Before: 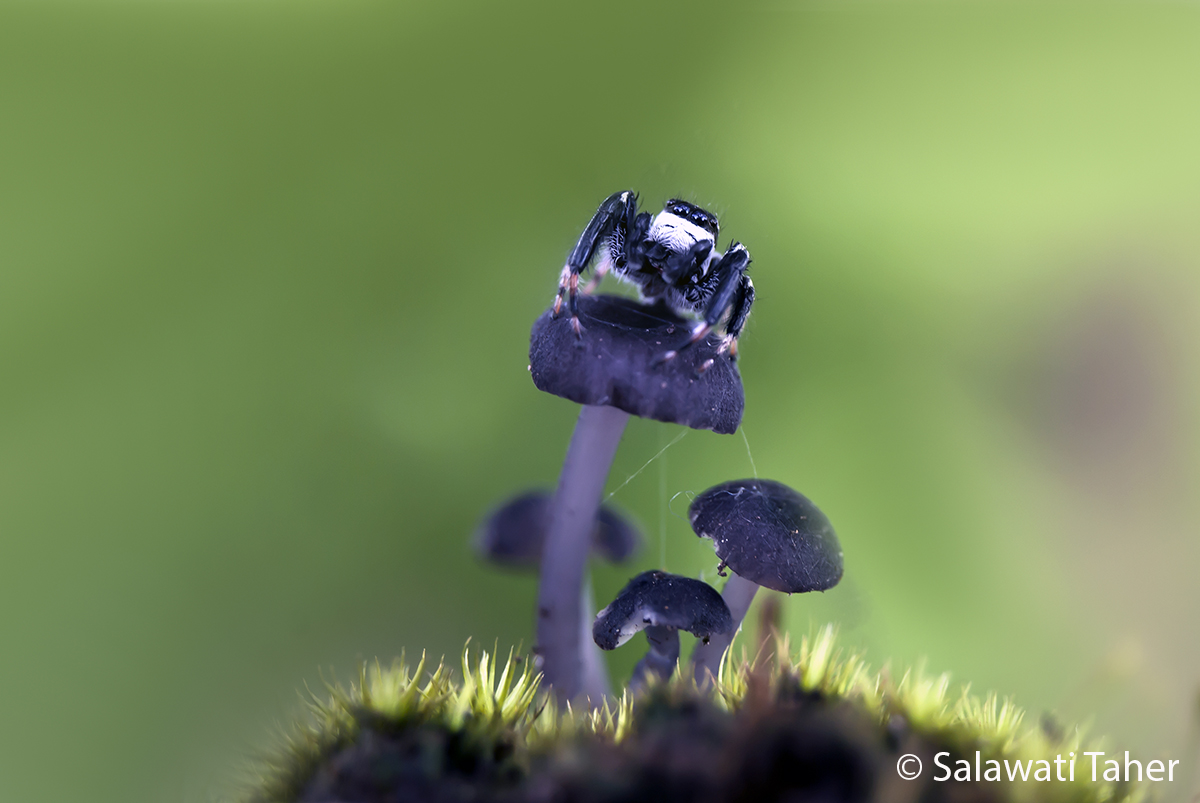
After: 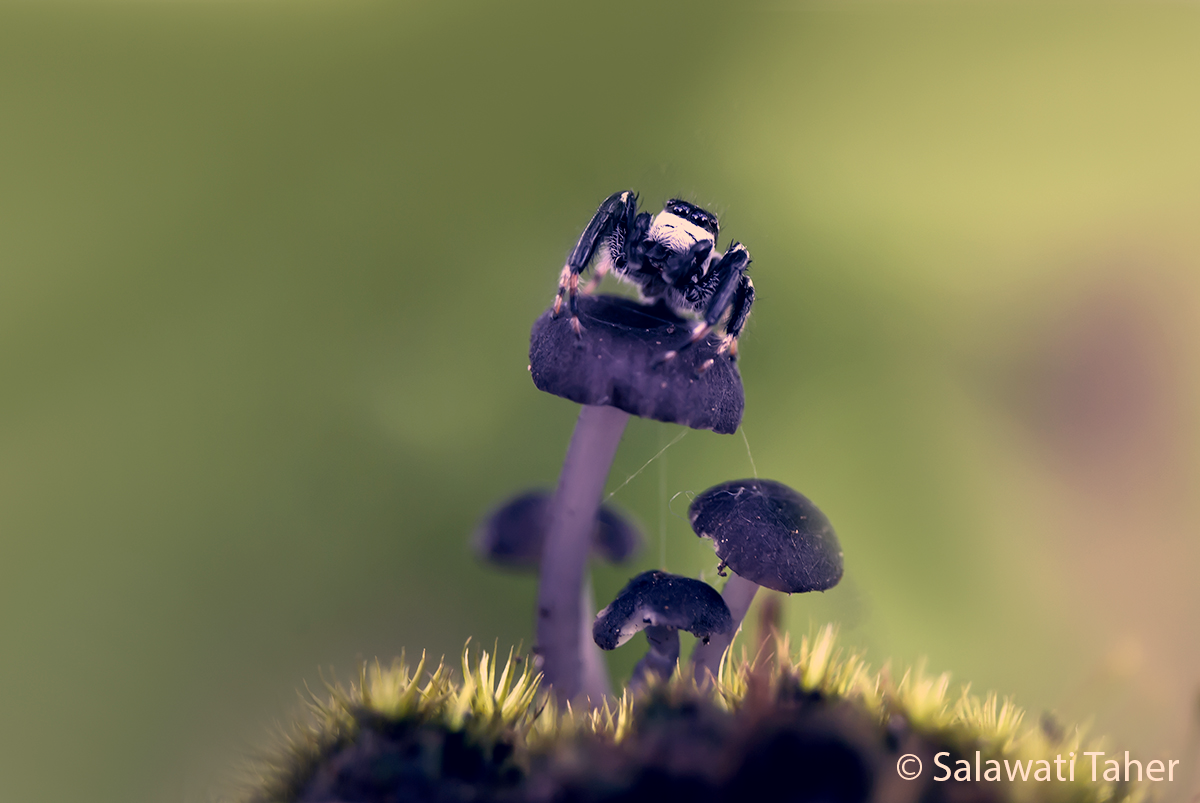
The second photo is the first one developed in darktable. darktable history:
exposure: black level correction 0.001, exposure -0.2 EV, compensate highlight preservation false
color correction: highlights a* 19.59, highlights b* 27.49, shadows a* 3.46, shadows b* -17.28, saturation 0.73
white balance: emerald 1
